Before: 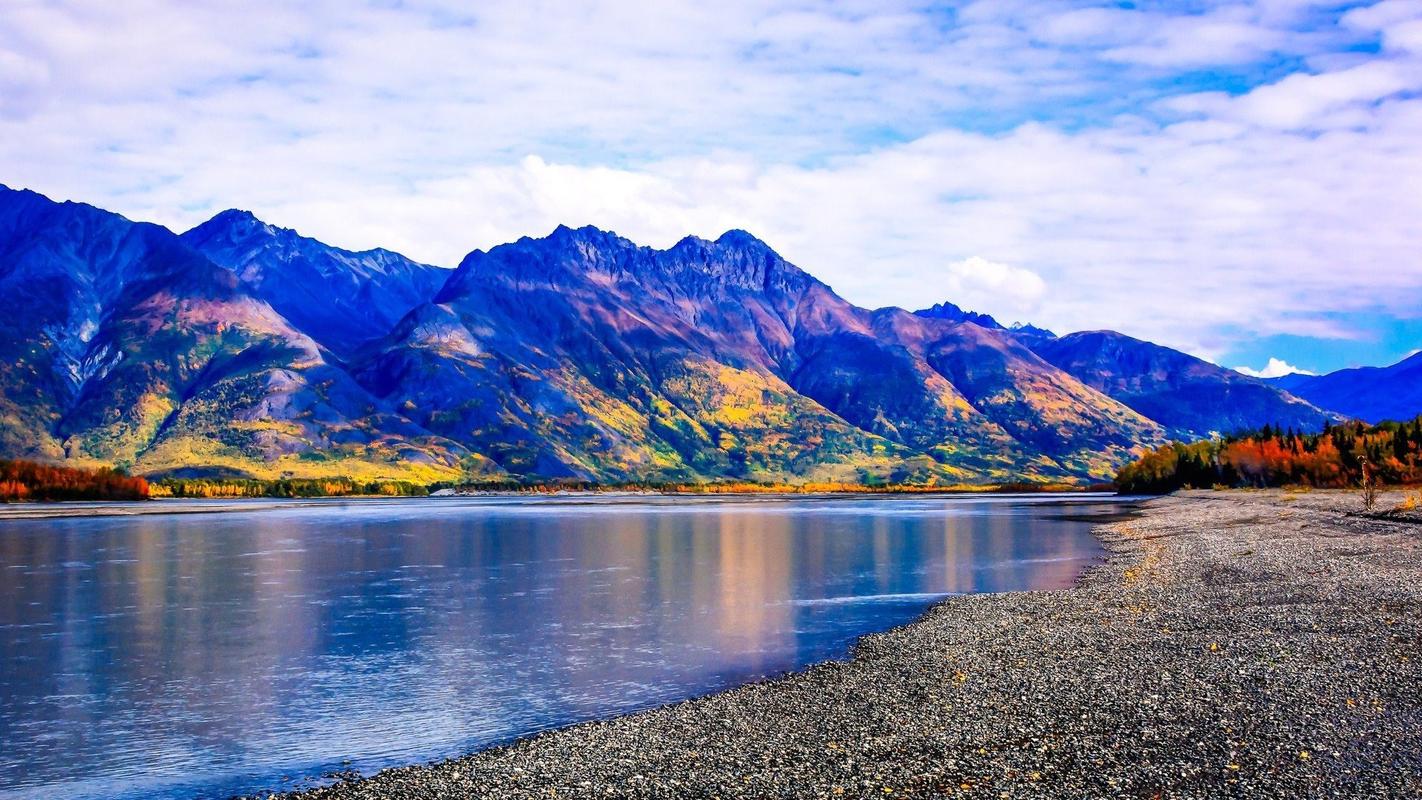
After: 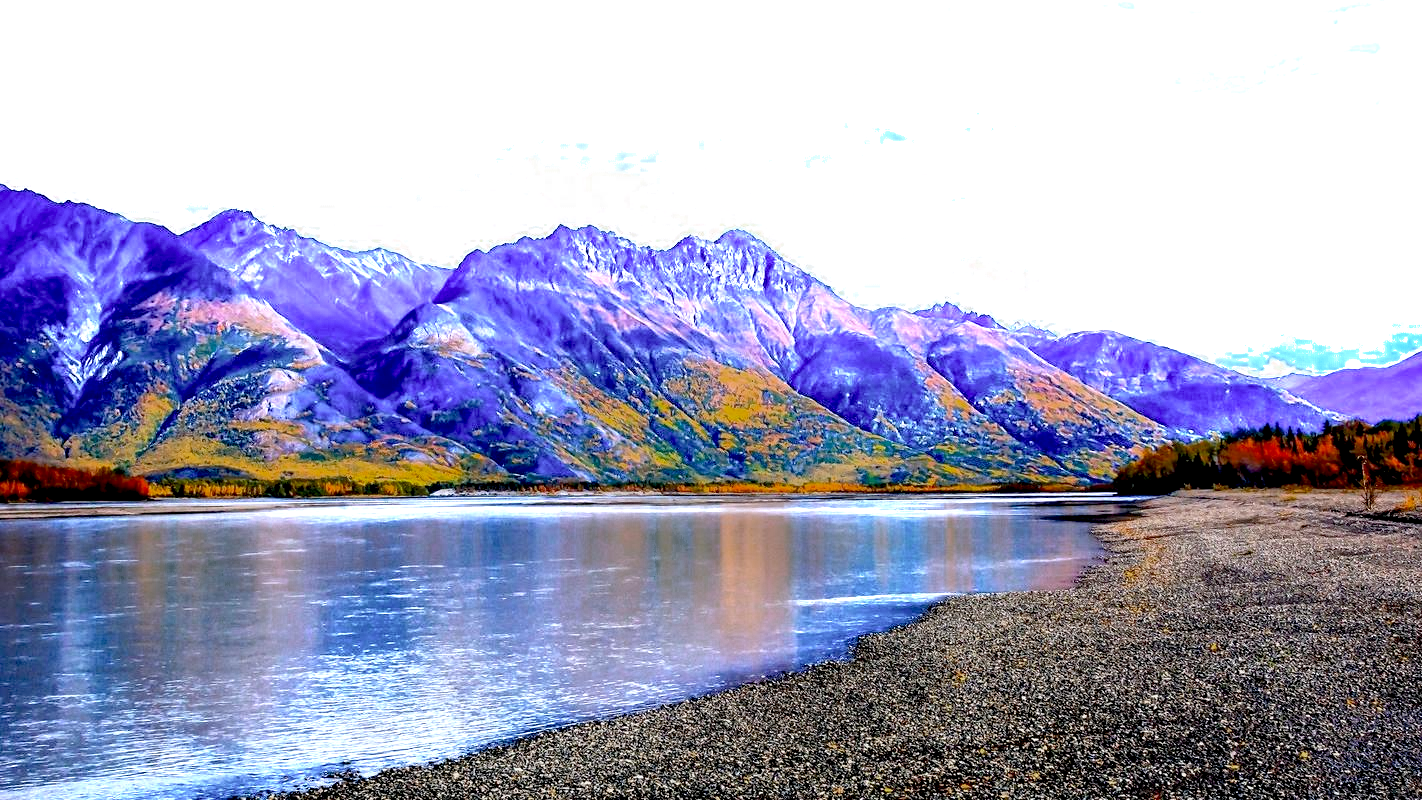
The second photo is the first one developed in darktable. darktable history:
color zones: curves: ch0 [(0.203, 0.433) (0.607, 0.517) (0.697, 0.696) (0.705, 0.897)]
exposure: black level correction 0.017, exposure -0.005 EV, compensate highlight preservation false
